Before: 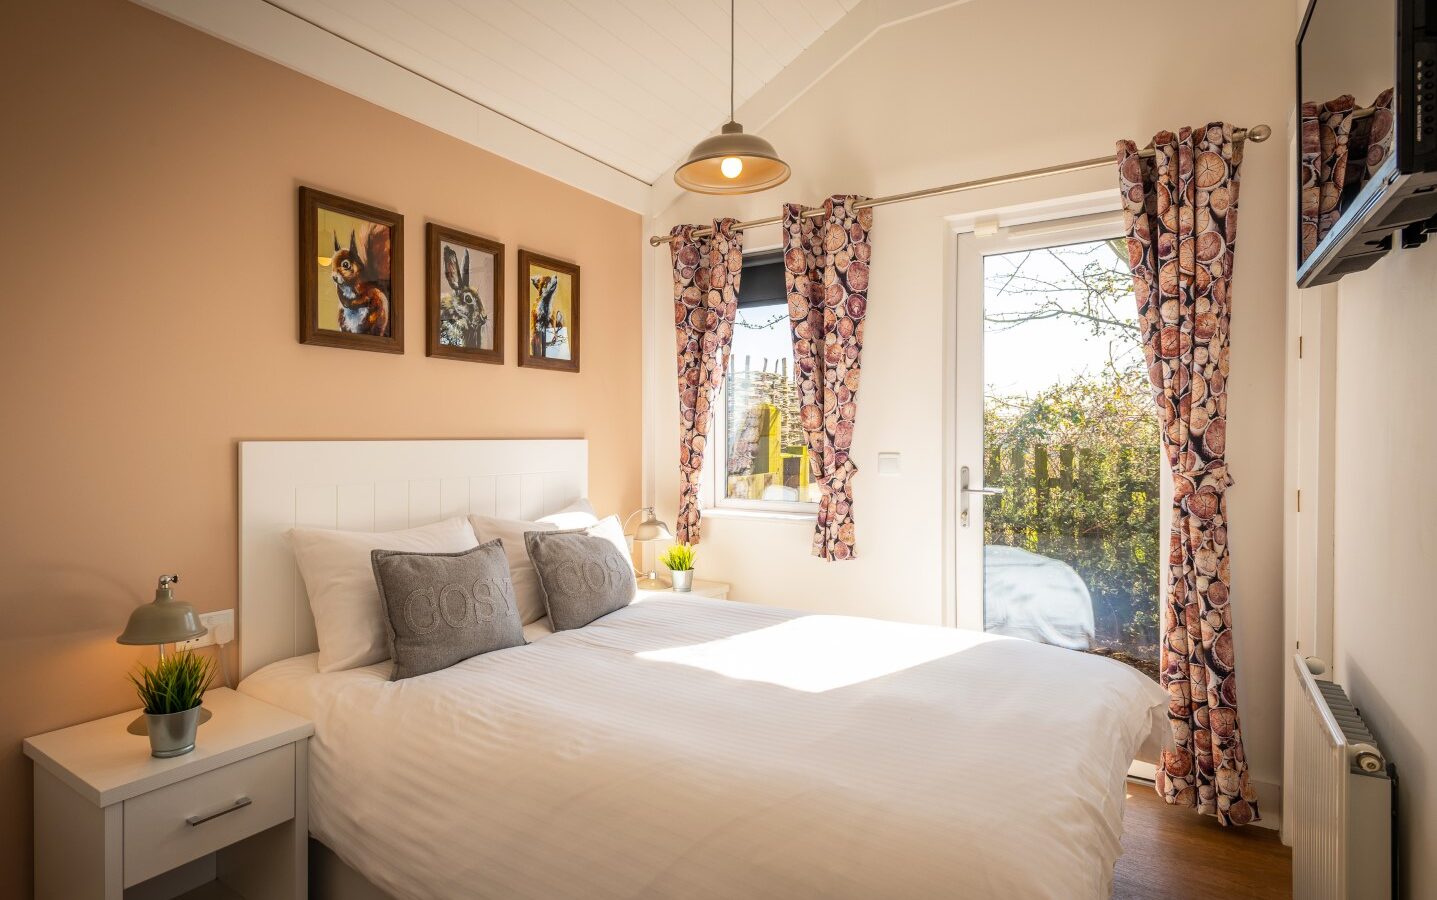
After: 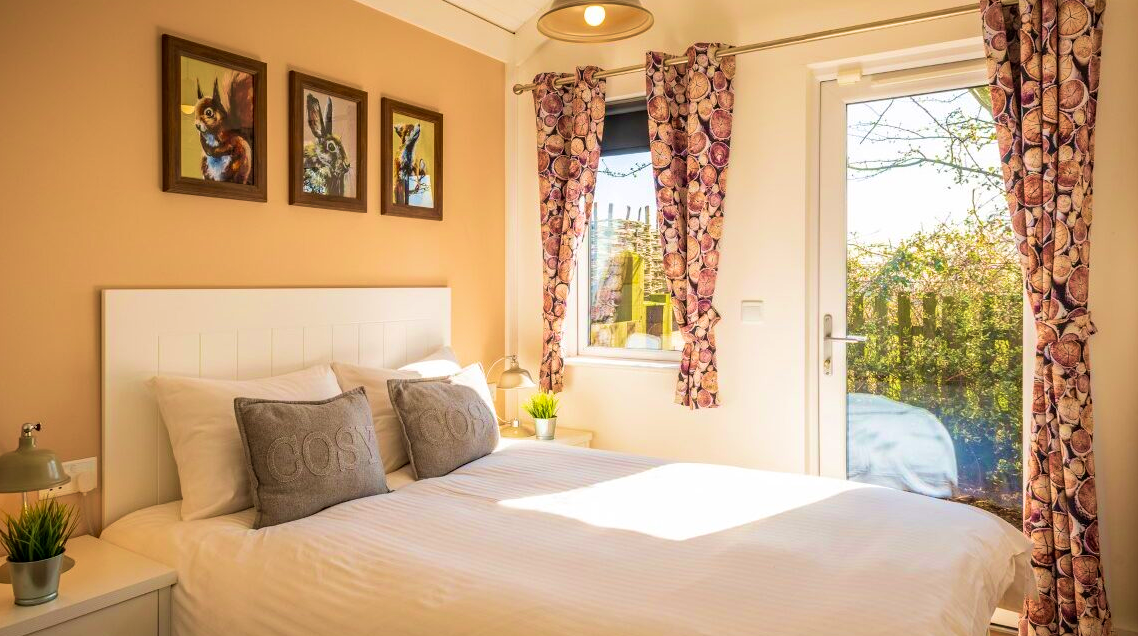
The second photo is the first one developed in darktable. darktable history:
haze removal: compatibility mode true, adaptive false
velvia: strength 67.43%, mid-tones bias 0.968
crop: left 9.592%, top 16.926%, right 11.165%, bottom 12.348%
